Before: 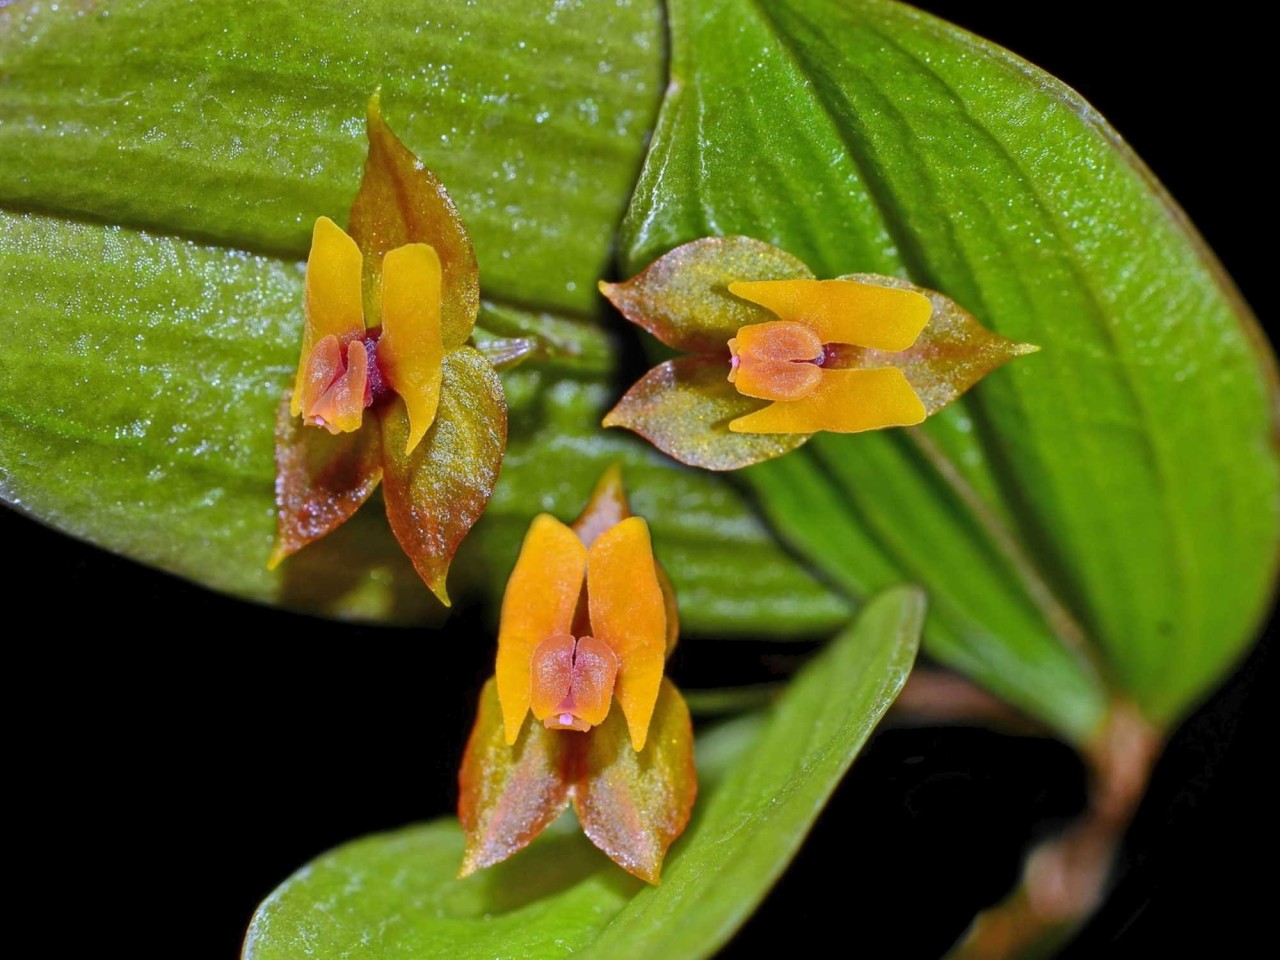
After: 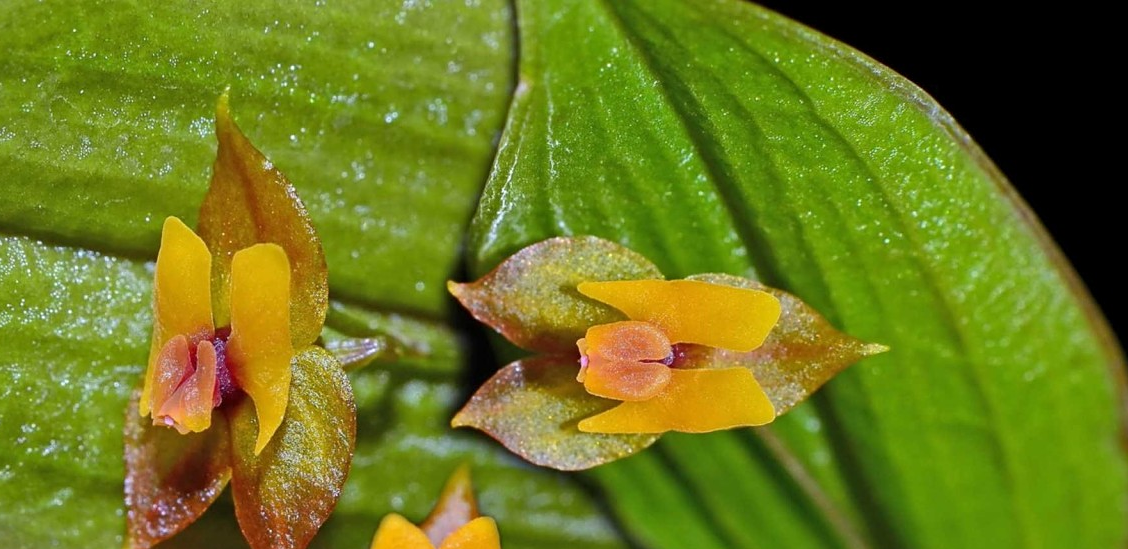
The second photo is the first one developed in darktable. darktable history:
crop and rotate: left 11.812%, bottom 42.776%
sharpen: amount 0.2
